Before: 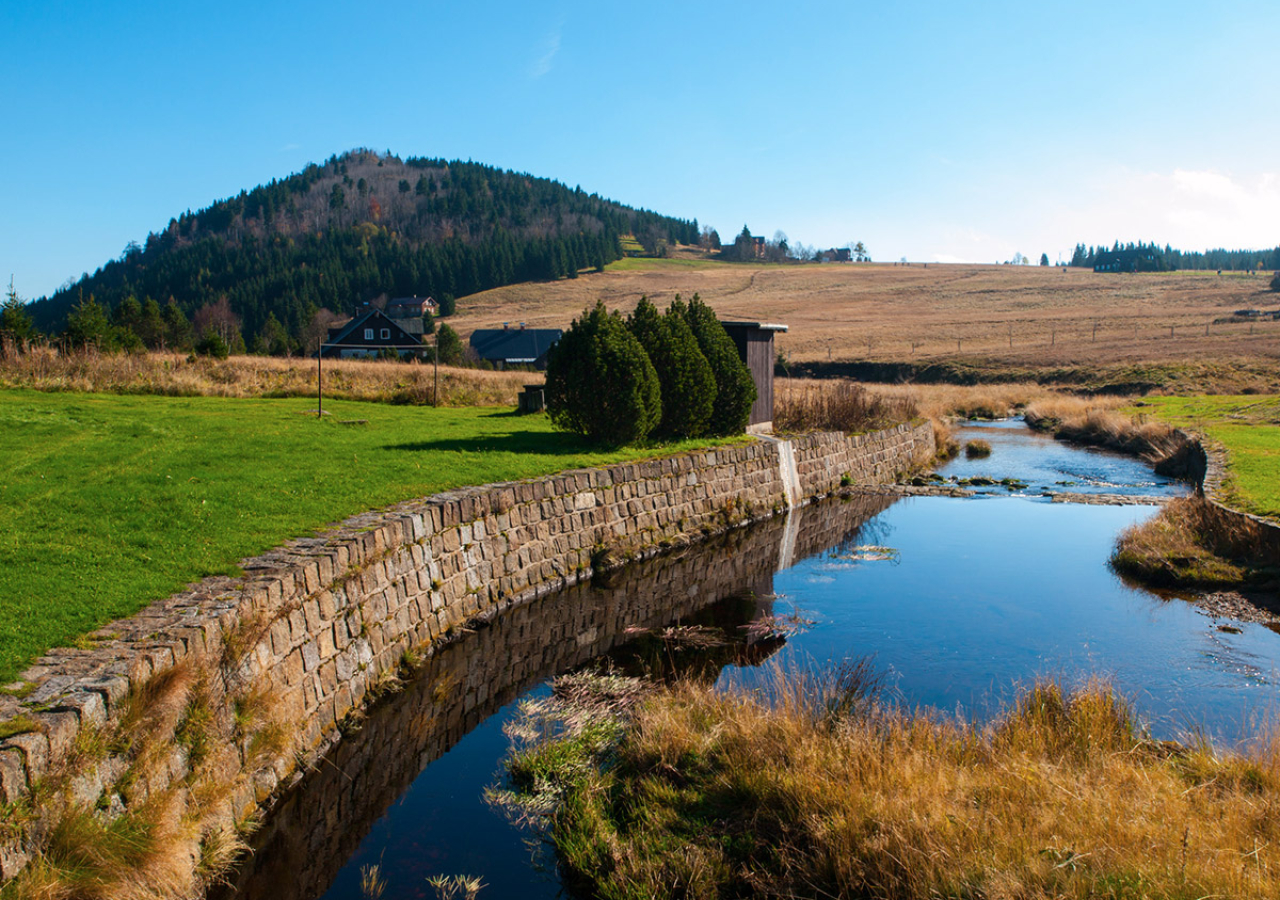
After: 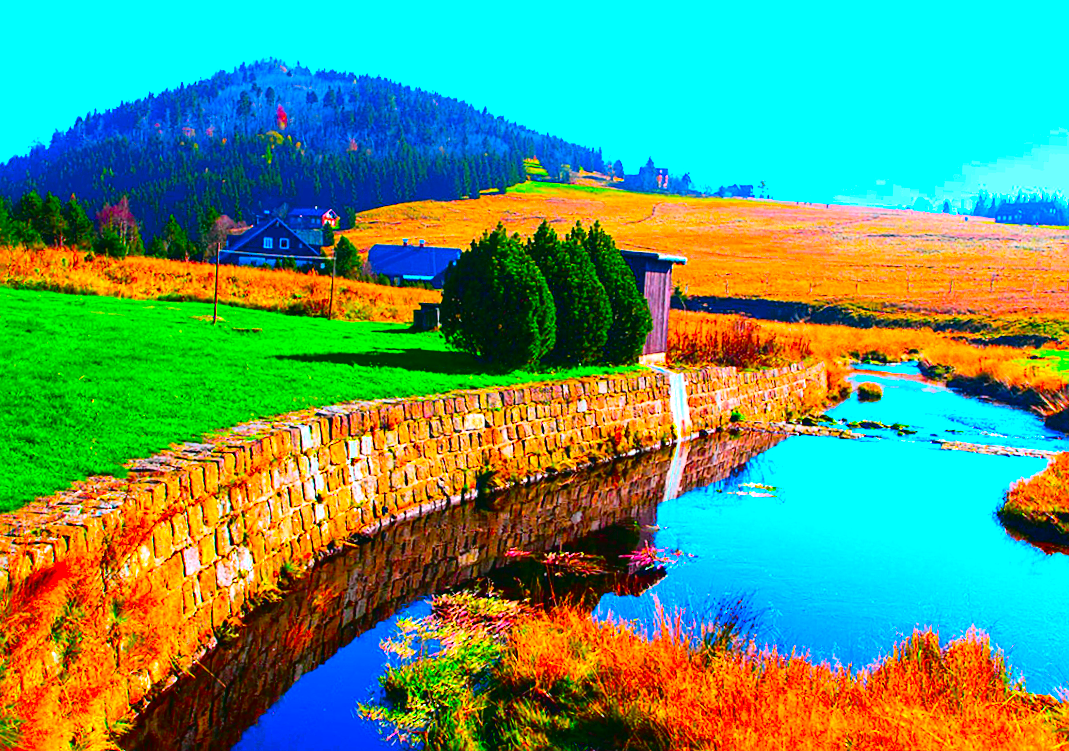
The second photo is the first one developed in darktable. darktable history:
tone curve: curves: ch0 [(0, 0.021) (0.148, 0.076) (0.232, 0.191) (0.398, 0.423) (0.572, 0.672) (0.705, 0.812) (0.877, 0.931) (0.99, 0.987)]; ch1 [(0, 0) (0.377, 0.325) (0.493, 0.486) (0.508, 0.502) (0.515, 0.514) (0.554, 0.586) (0.623, 0.658) (0.701, 0.704) (0.778, 0.751) (1, 1)]; ch2 [(0, 0) (0.431, 0.398) (0.485, 0.486) (0.495, 0.498) (0.511, 0.507) (0.58, 0.66) (0.679, 0.757) (0.749, 0.829) (1, 0.991)], color space Lab, independent channels
crop and rotate: angle -3.27°, left 5.211%, top 5.211%, right 4.607%, bottom 4.607%
color correction: saturation 3
sharpen: on, module defaults
tone equalizer: on, module defaults
color calibration: output R [0.994, 0.059, -0.119, 0], output G [-0.036, 1.09, -0.119, 0], output B [0.078, -0.108, 0.961, 0], illuminant custom, x 0.371, y 0.382, temperature 4281.14 K
exposure: black level correction 0, exposure 0.9 EV, compensate highlight preservation false
